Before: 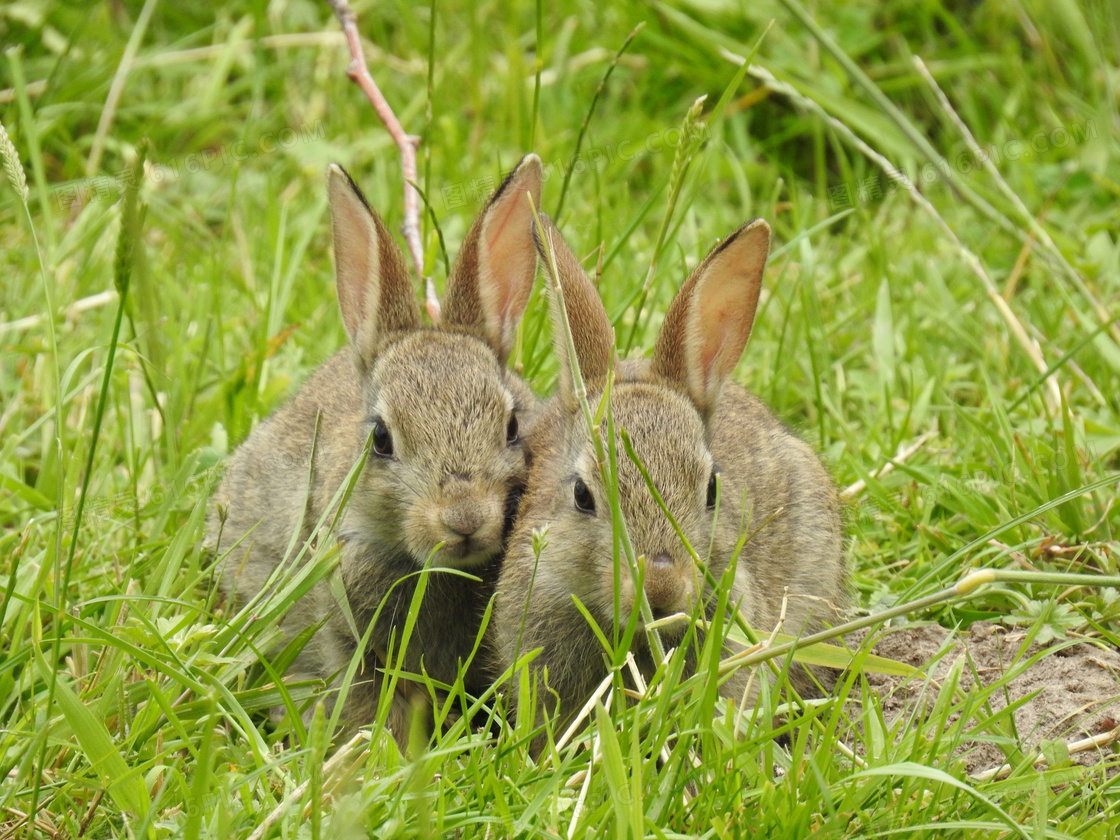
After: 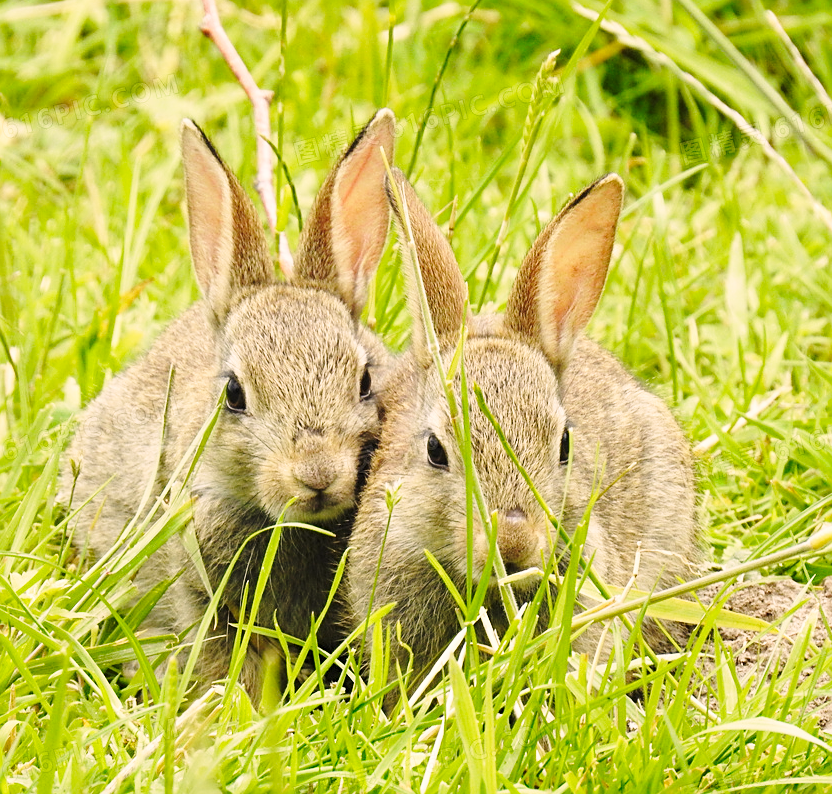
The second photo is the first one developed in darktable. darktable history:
crop and rotate: left 13.152%, top 5.389%, right 12.521%
color correction: highlights a* 6.03, highlights b* 4.74
sharpen: on, module defaults
base curve: curves: ch0 [(0, 0) (0.028, 0.03) (0.121, 0.232) (0.46, 0.748) (0.859, 0.968) (1, 1)], preserve colors none
